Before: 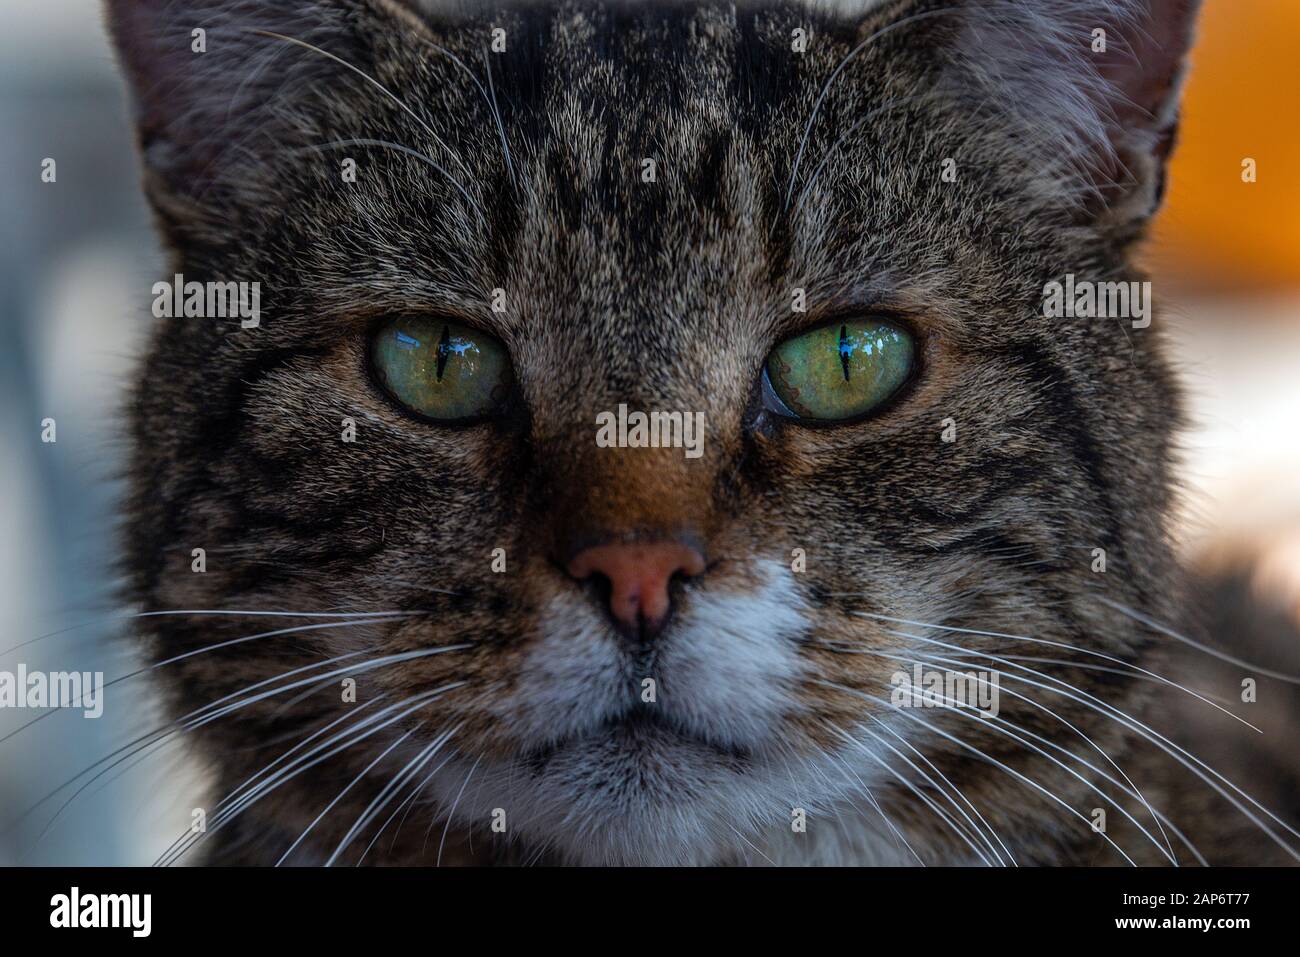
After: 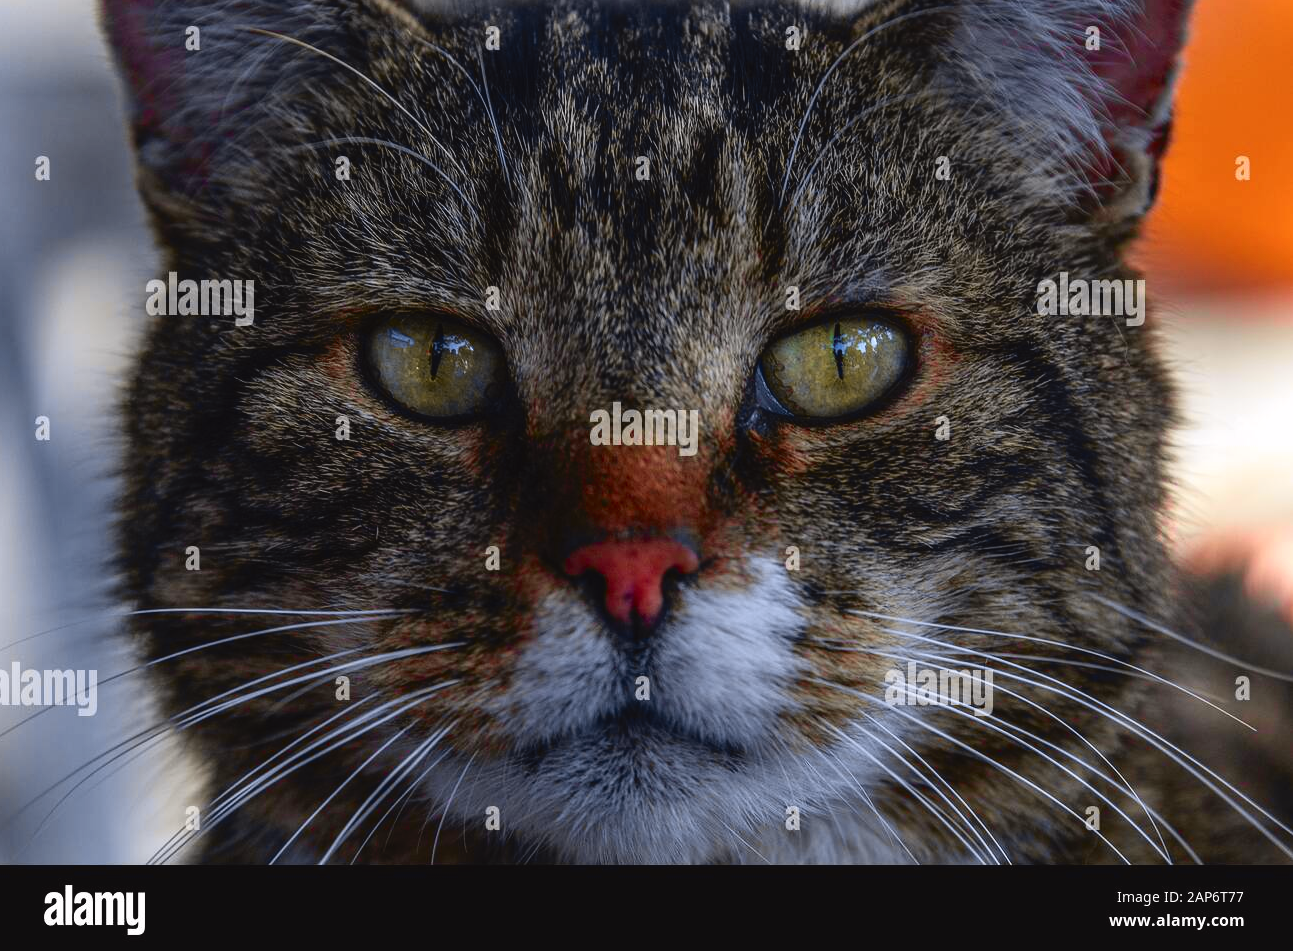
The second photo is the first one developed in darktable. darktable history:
crop and rotate: left 0.497%, top 0.277%, bottom 0.34%
tone curve: curves: ch0 [(0, 0.036) (0.119, 0.115) (0.466, 0.498) (0.715, 0.767) (0.817, 0.865) (1, 0.998)]; ch1 [(0, 0) (0.377, 0.424) (0.442, 0.491) (0.487, 0.502) (0.514, 0.512) (0.536, 0.577) (0.66, 0.724) (1, 1)]; ch2 [(0, 0) (0.38, 0.405) (0.463, 0.443) (0.492, 0.486) (0.526, 0.541) (0.578, 0.598) (1, 1)], color space Lab, independent channels
